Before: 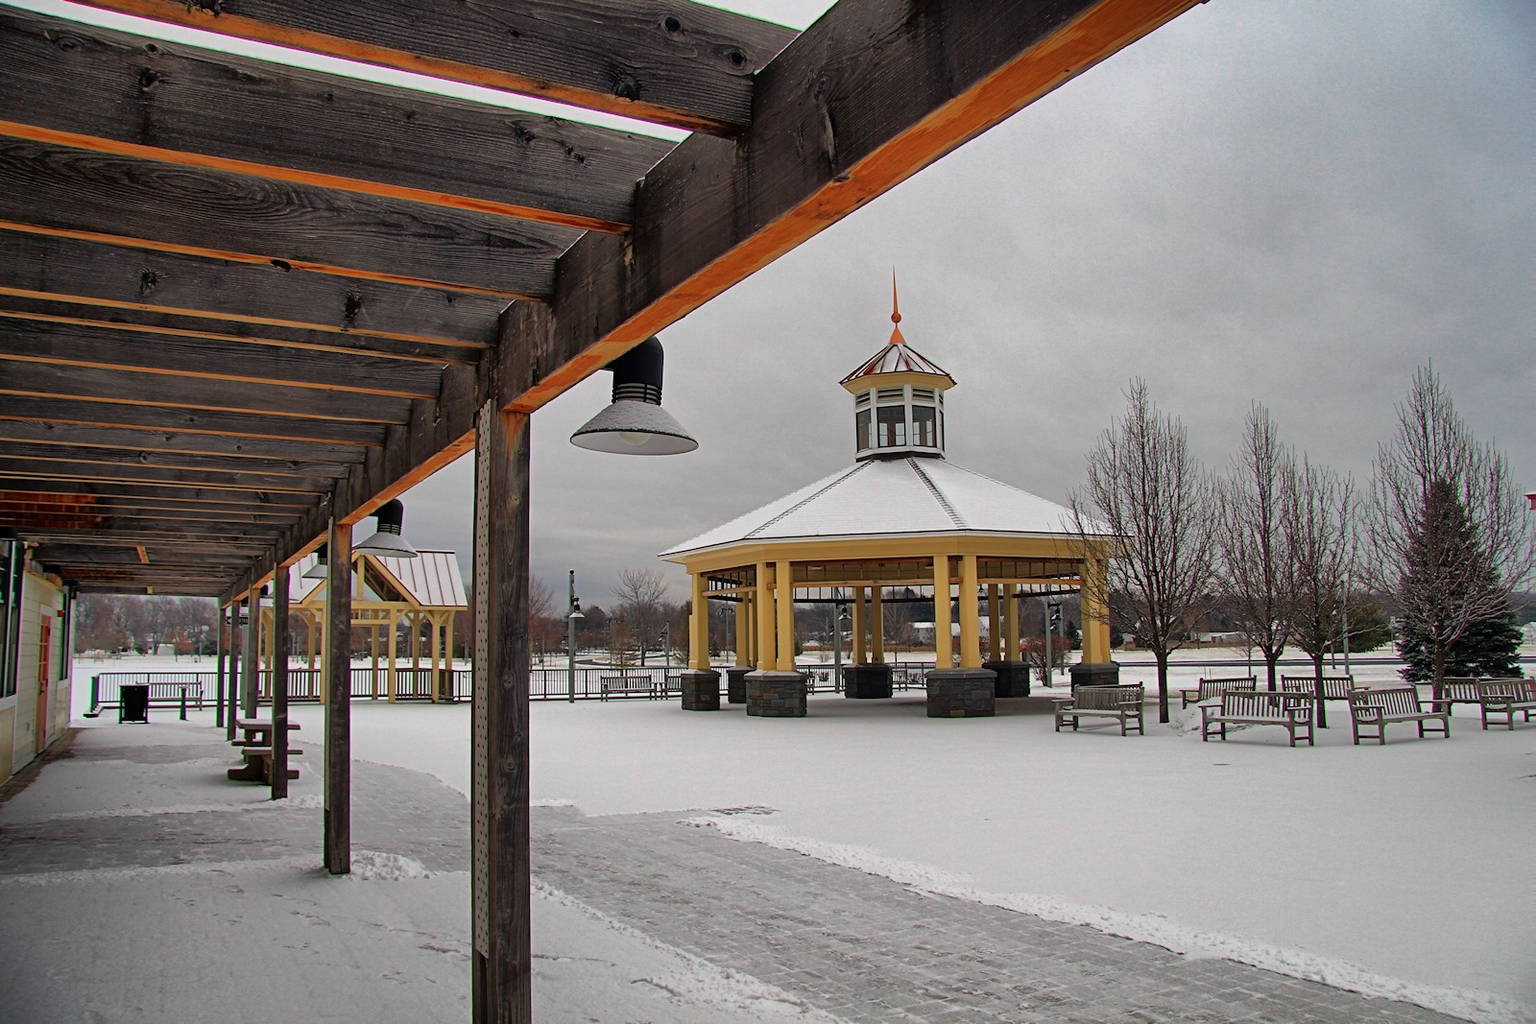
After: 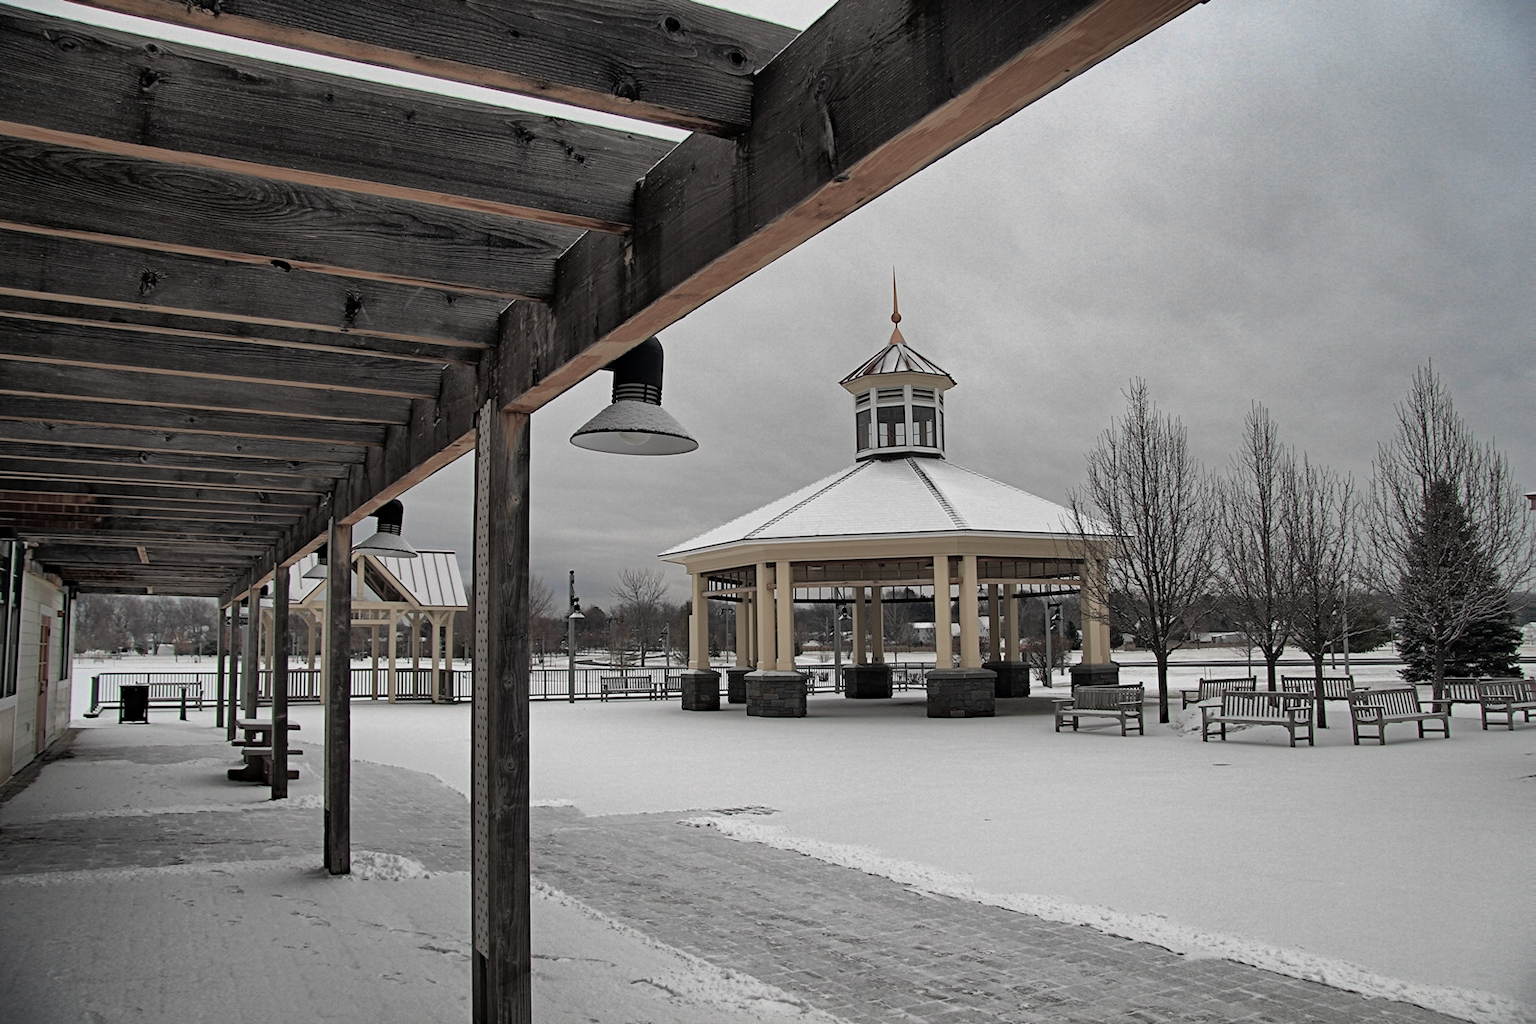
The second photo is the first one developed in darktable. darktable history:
color balance: contrast fulcrum 17.78%
haze removal: compatibility mode true, adaptive false
color zones: curves: ch1 [(0.238, 0.163) (0.476, 0.2) (0.733, 0.322) (0.848, 0.134)]
